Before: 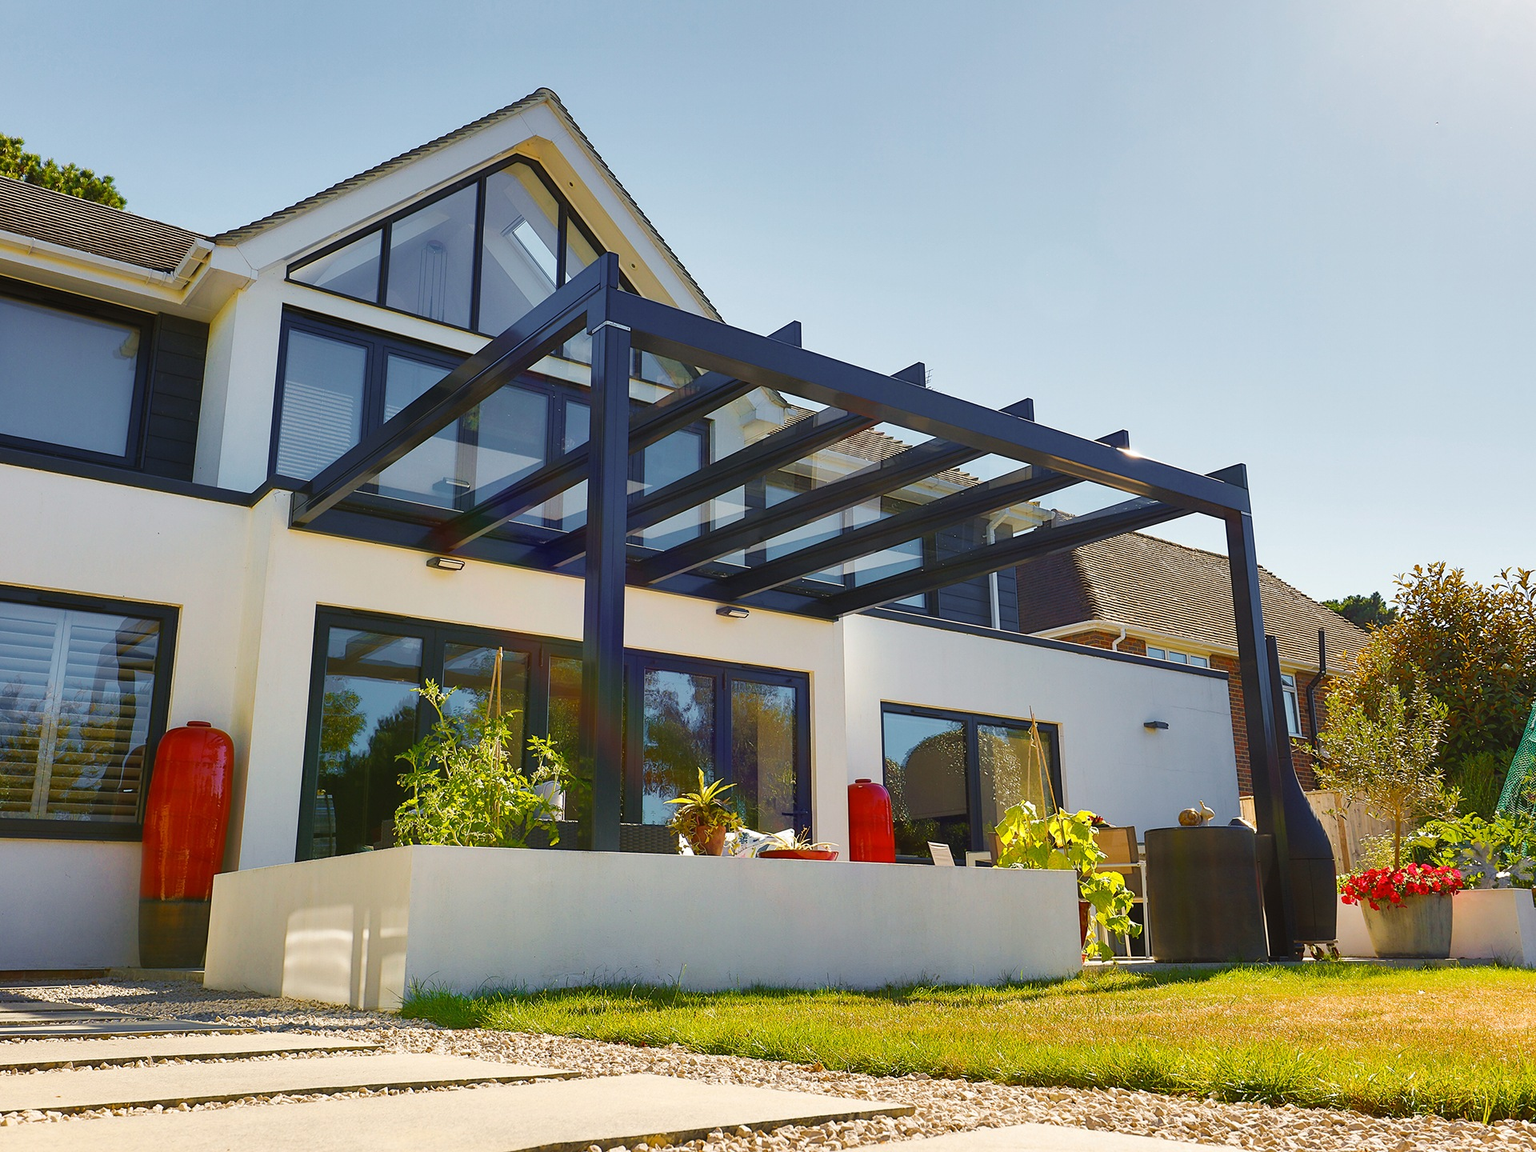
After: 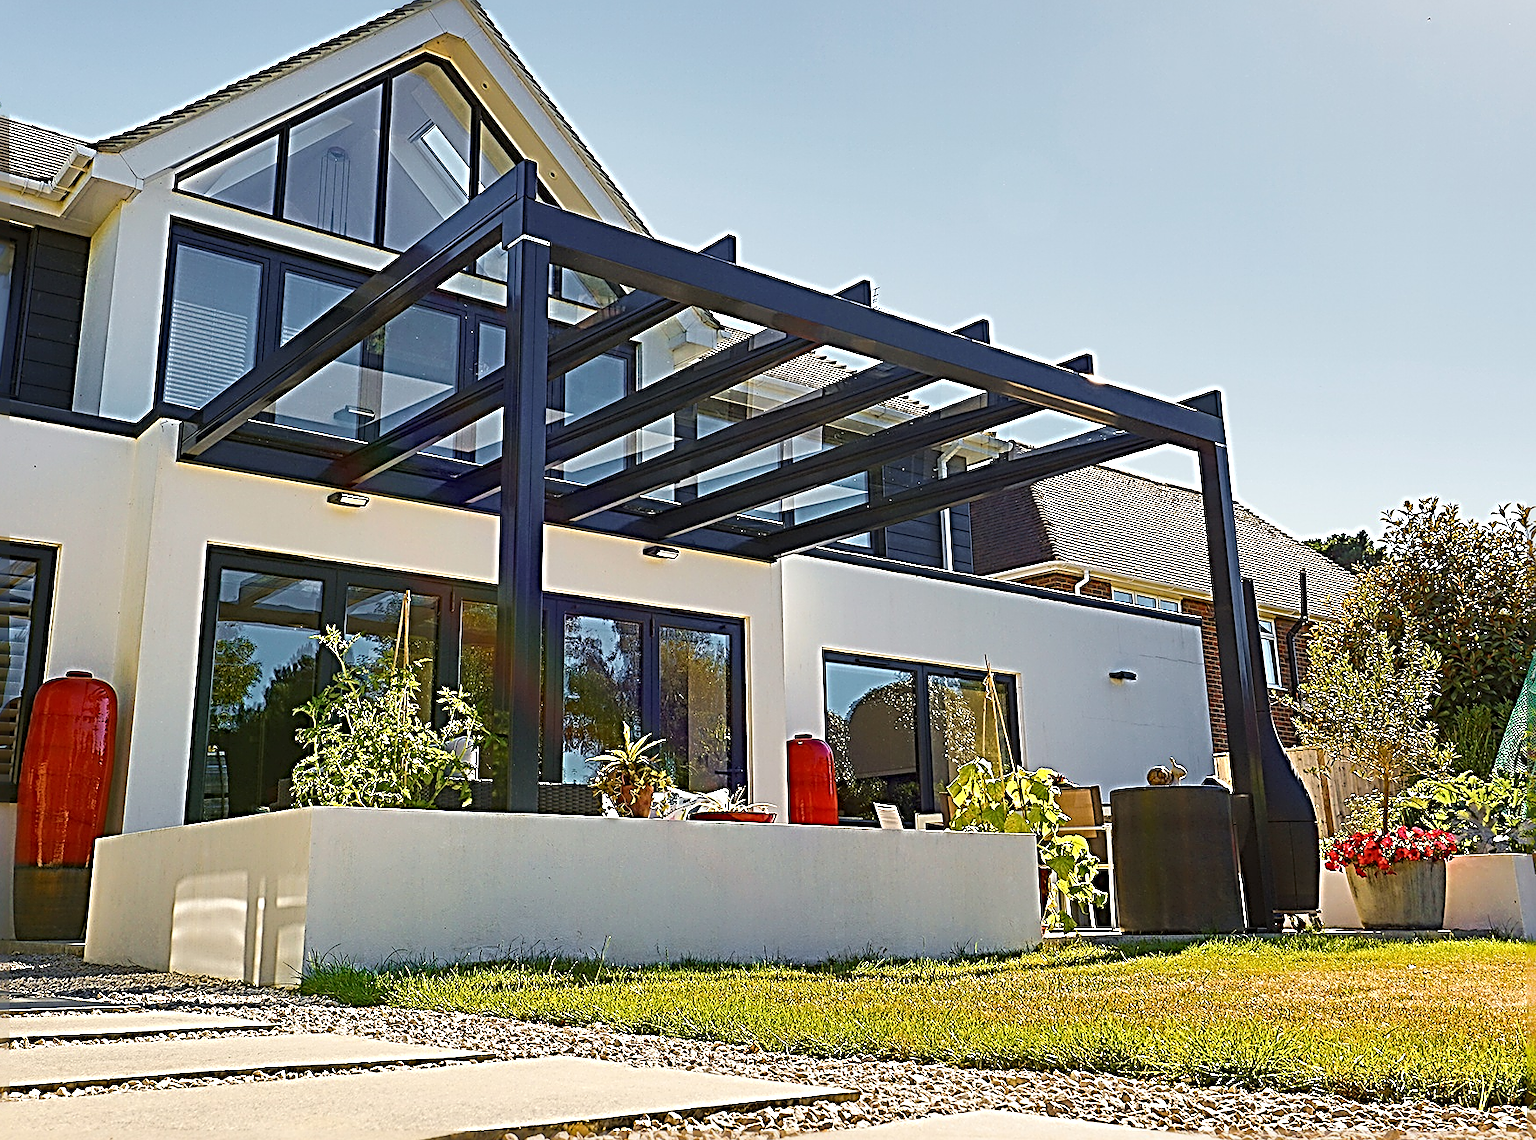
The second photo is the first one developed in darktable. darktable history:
crop and rotate: left 8.262%, top 9.226%
sharpen: radius 4.001, amount 2
color balance: on, module defaults
